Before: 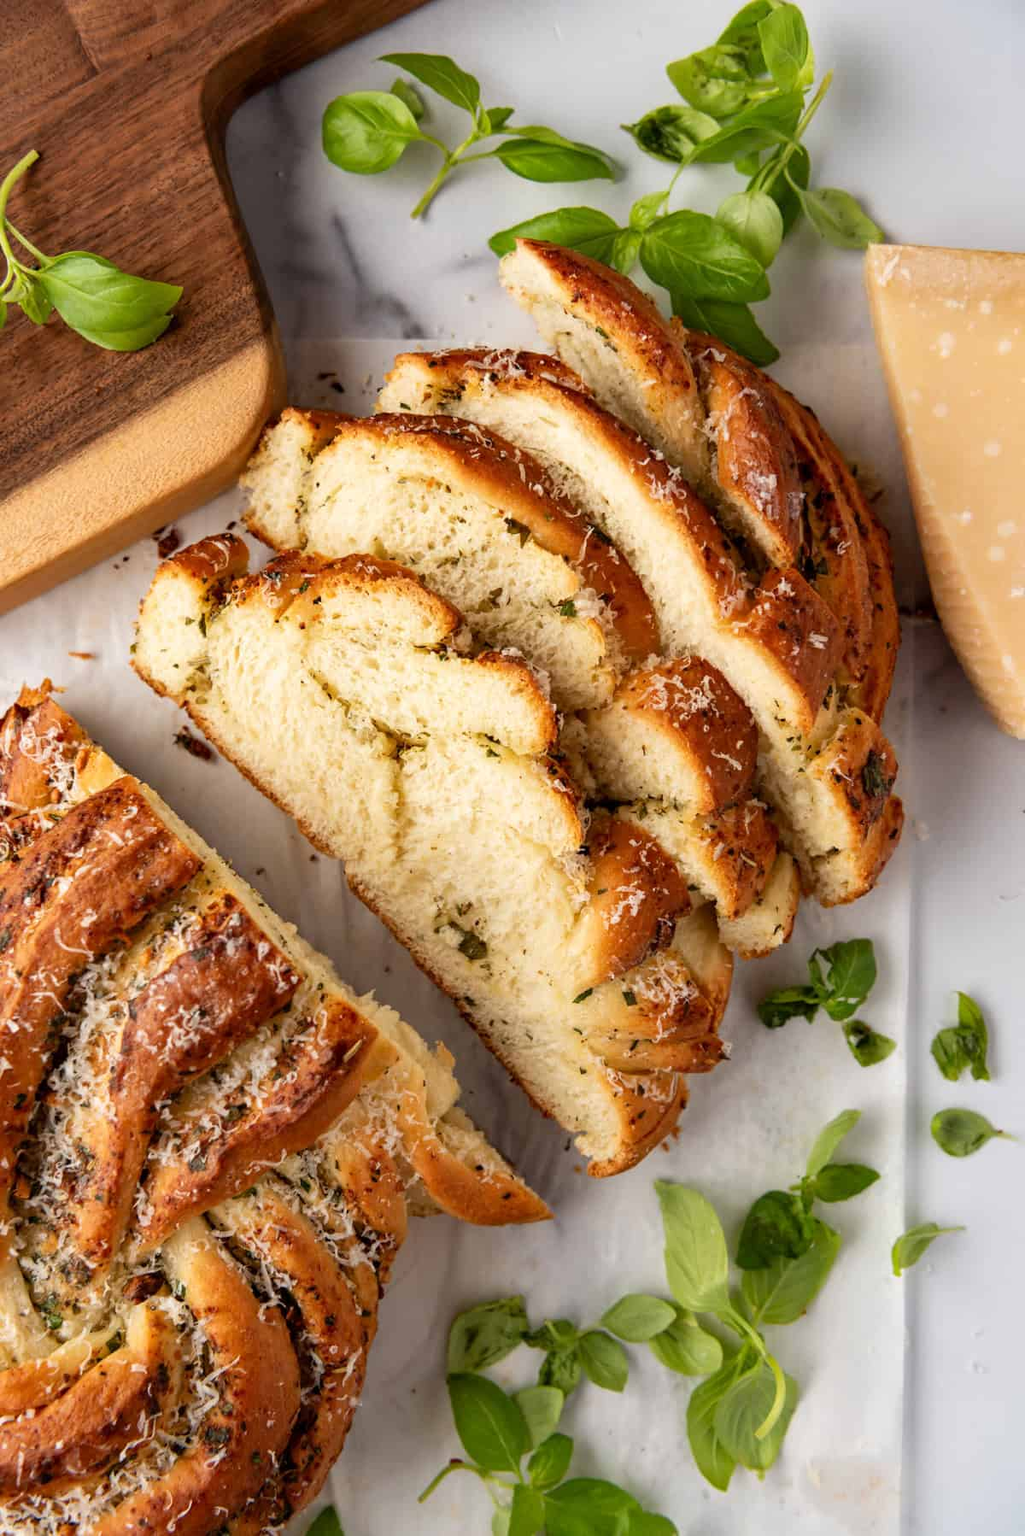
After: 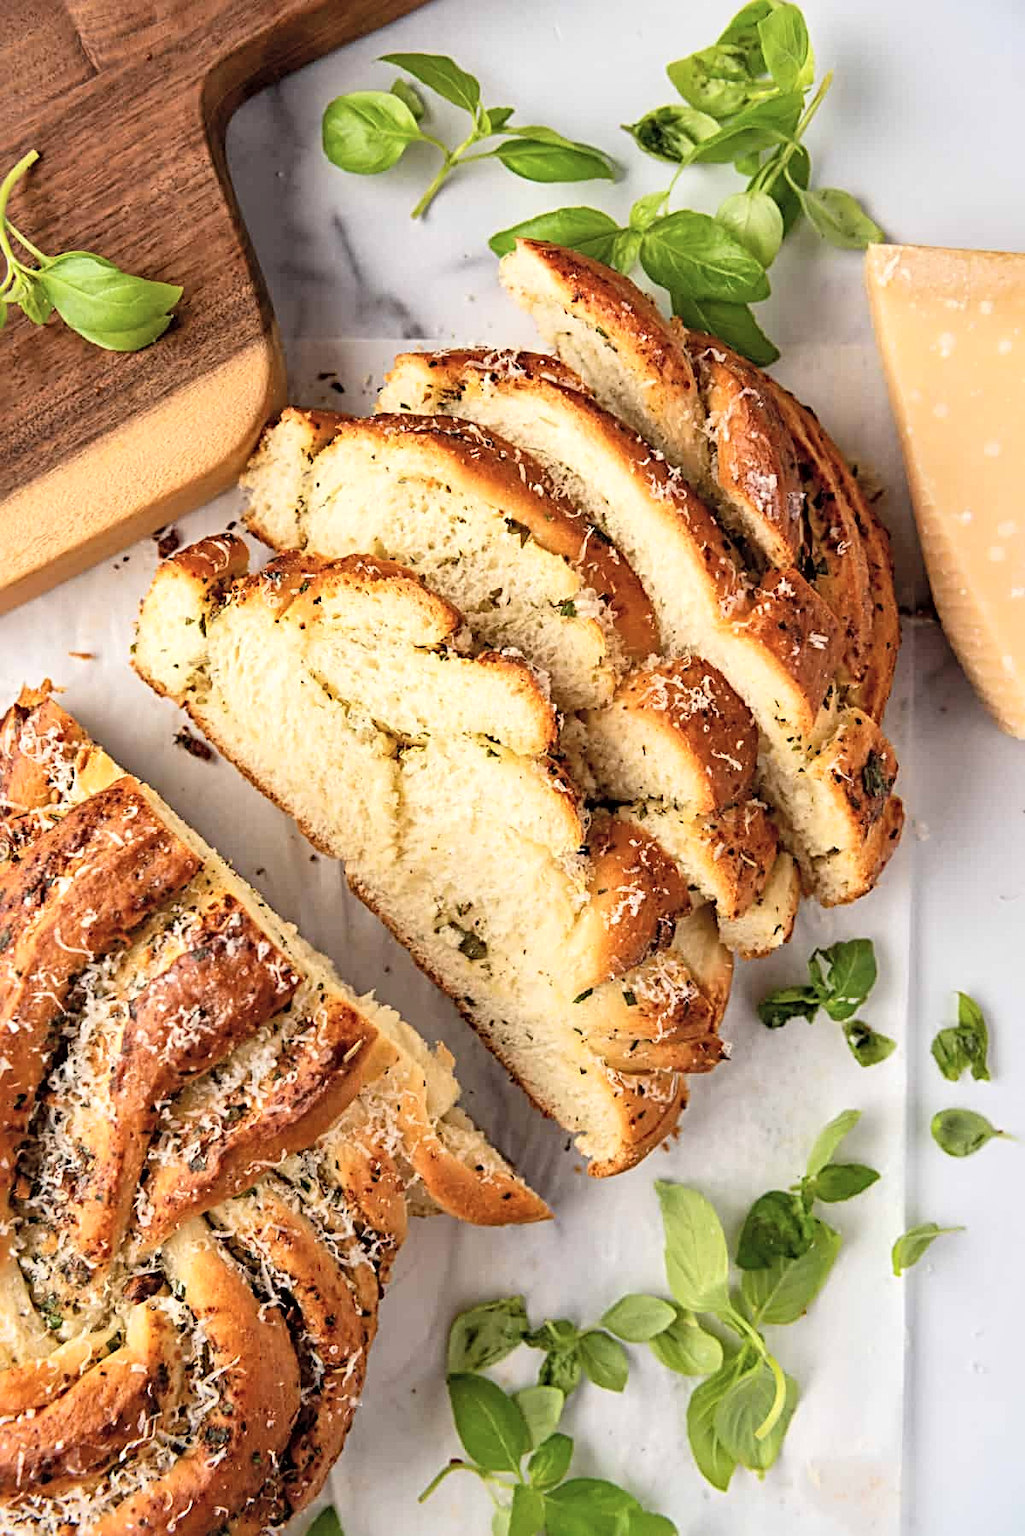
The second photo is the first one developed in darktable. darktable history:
local contrast: mode bilateral grid, contrast 20, coarseness 51, detail 119%, midtone range 0.2
sharpen: radius 3.952
contrast brightness saturation: contrast 0.141, brightness 0.217
